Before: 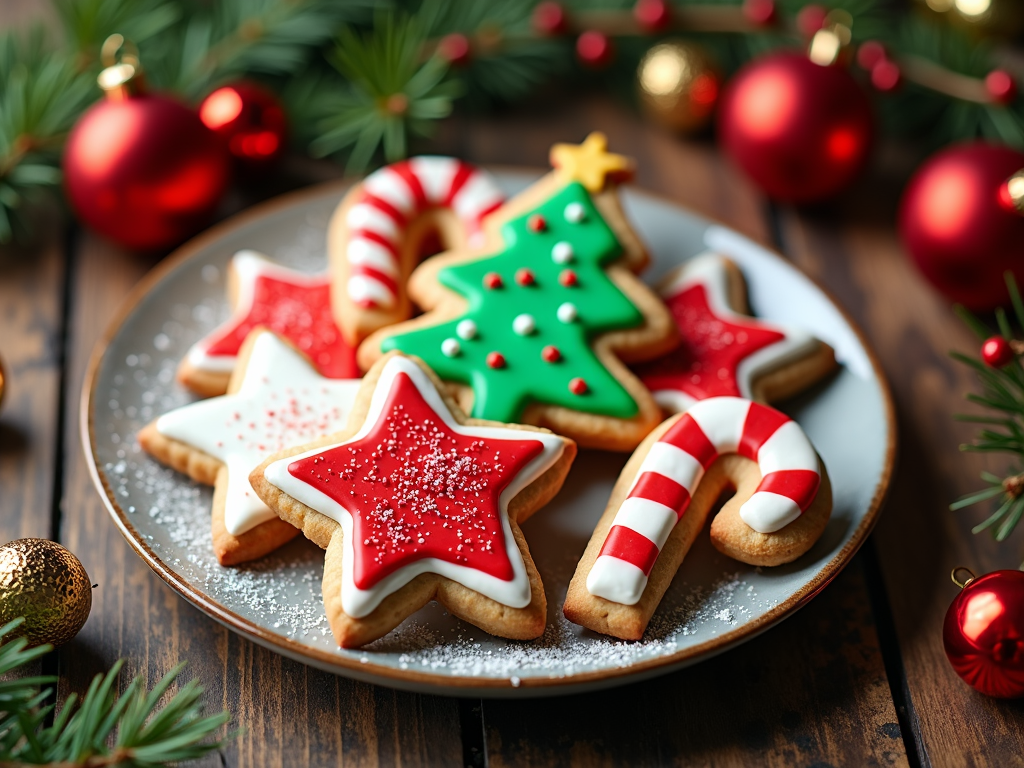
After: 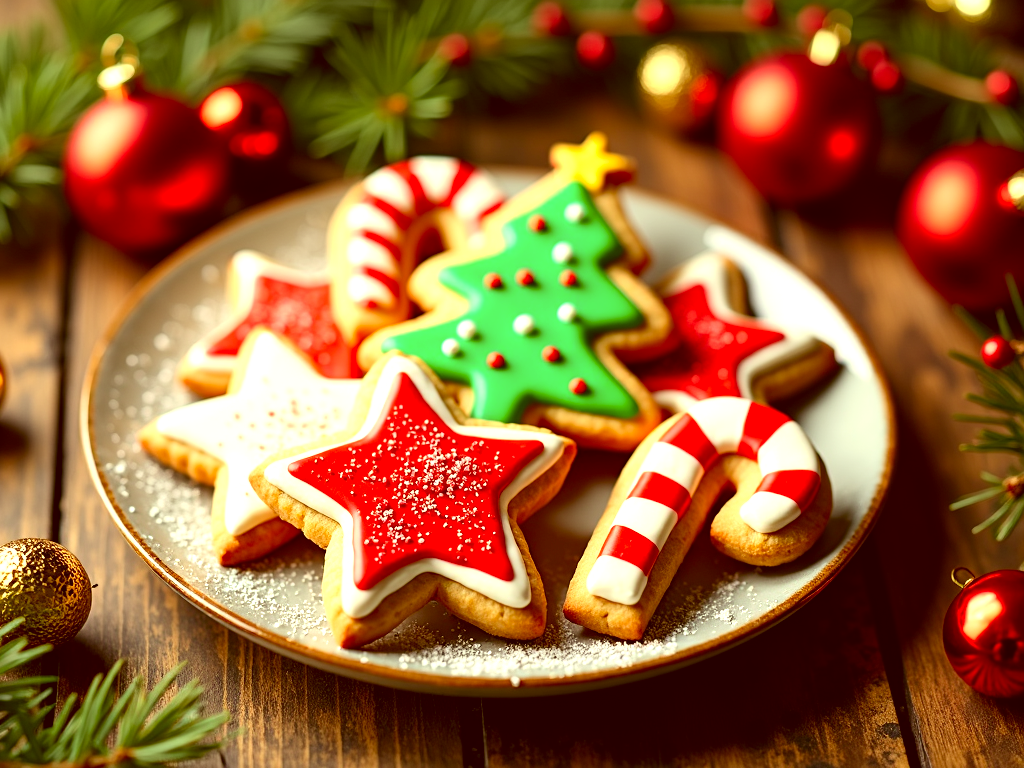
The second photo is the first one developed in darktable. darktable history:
color correction: highlights a* 1.06, highlights b* 23.63, shadows a* 15.88, shadows b* 24.41
contrast brightness saturation: contrast 0.1, brightness 0.023, saturation 0.015
exposure: black level correction 0.002, exposure 0.677 EV, compensate exposure bias true, compensate highlight preservation false
